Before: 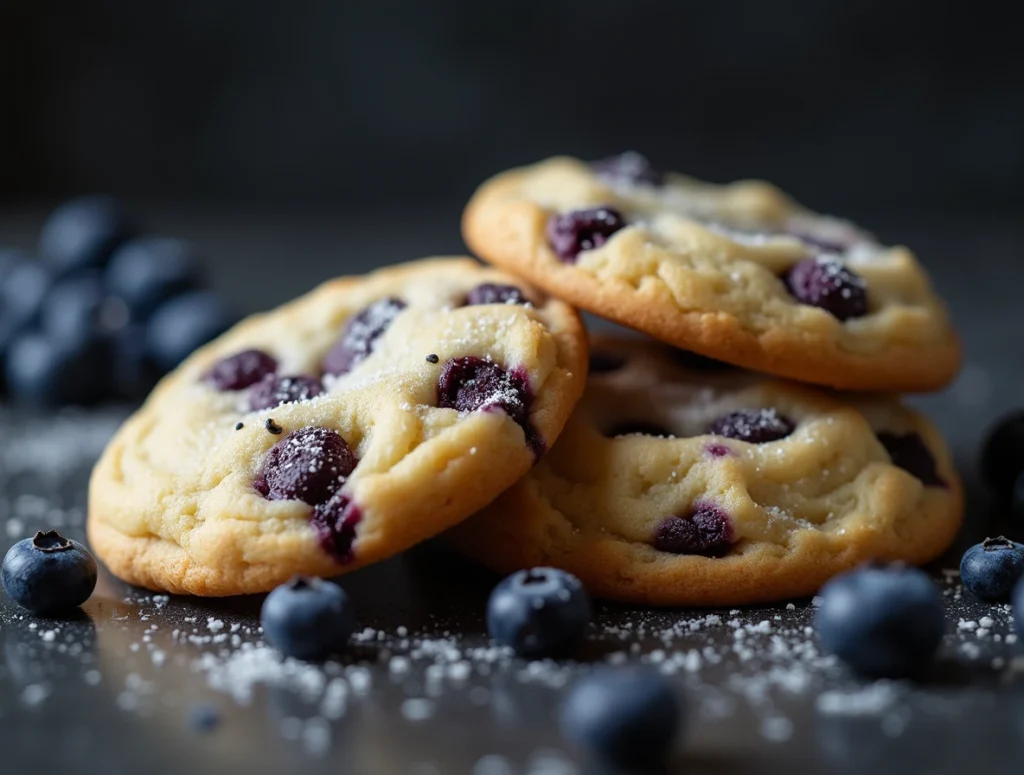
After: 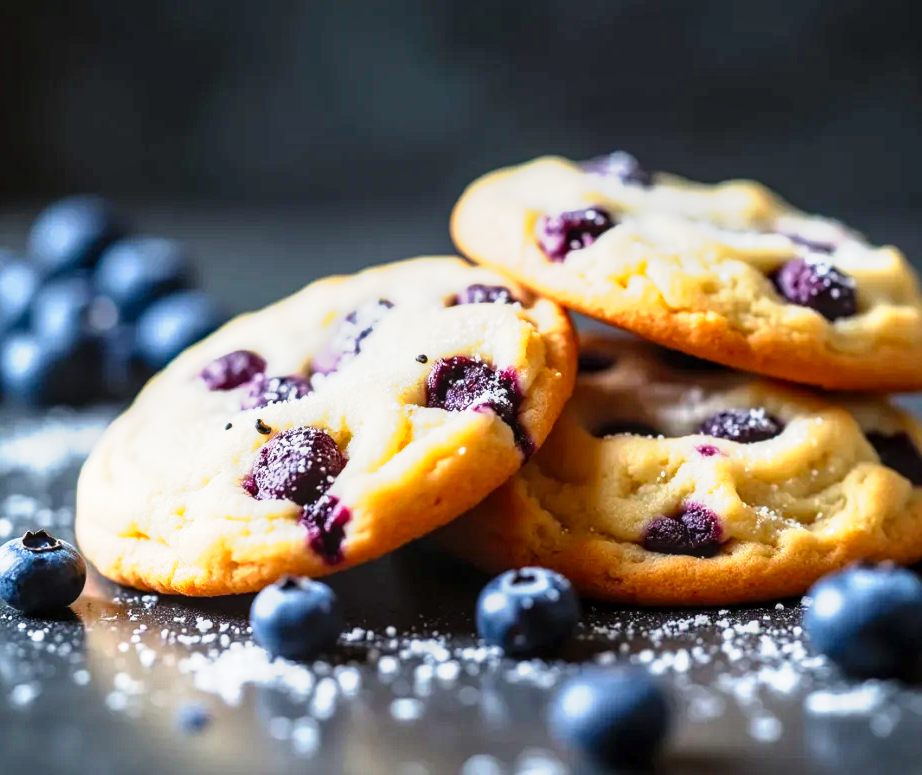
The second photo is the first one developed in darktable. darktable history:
local contrast: on, module defaults
crop and rotate: left 1.088%, right 8.807%
contrast brightness saturation: saturation 0.13
tone curve: curves: ch0 [(0, 0) (0.003, 0.005) (0.011, 0.018) (0.025, 0.041) (0.044, 0.072) (0.069, 0.113) (0.1, 0.163) (0.136, 0.221) (0.177, 0.289) (0.224, 0.366) (0.277, 0.452) (0.335, 0.546) (0.399, 0.65) (0.468, 0.763) (0.543, 0.885) (0.623, 0.93) (0.709, 0.946) (0.801, 0.963) (0.898, 0.981) (1, 1)], preserve colors none
